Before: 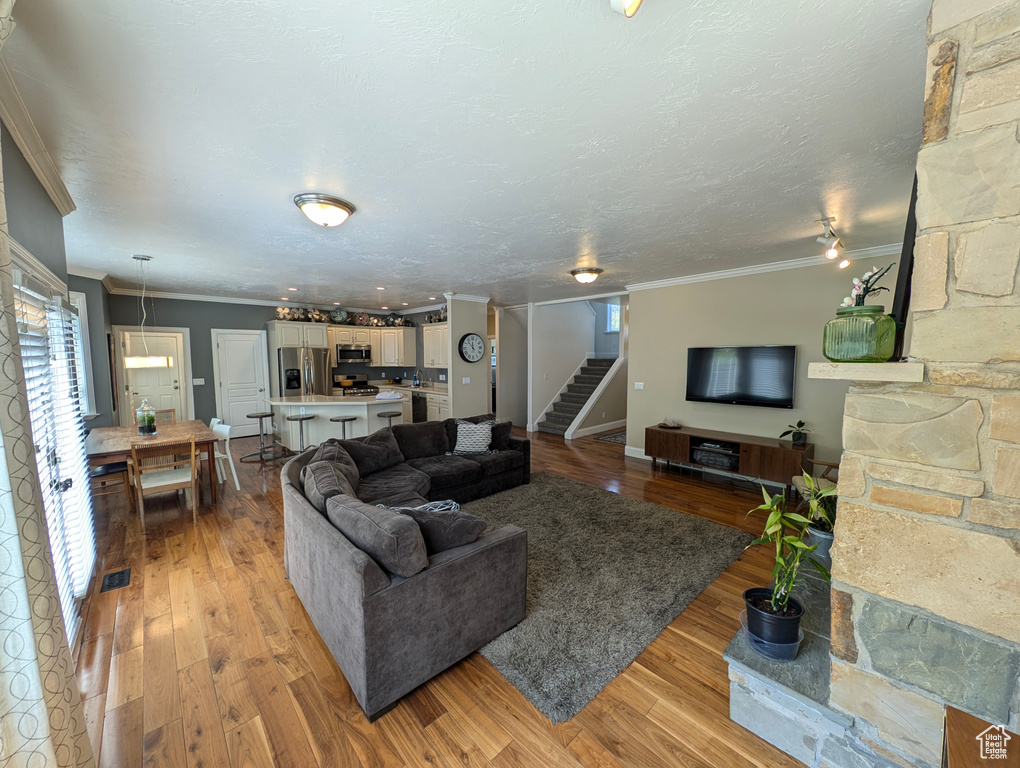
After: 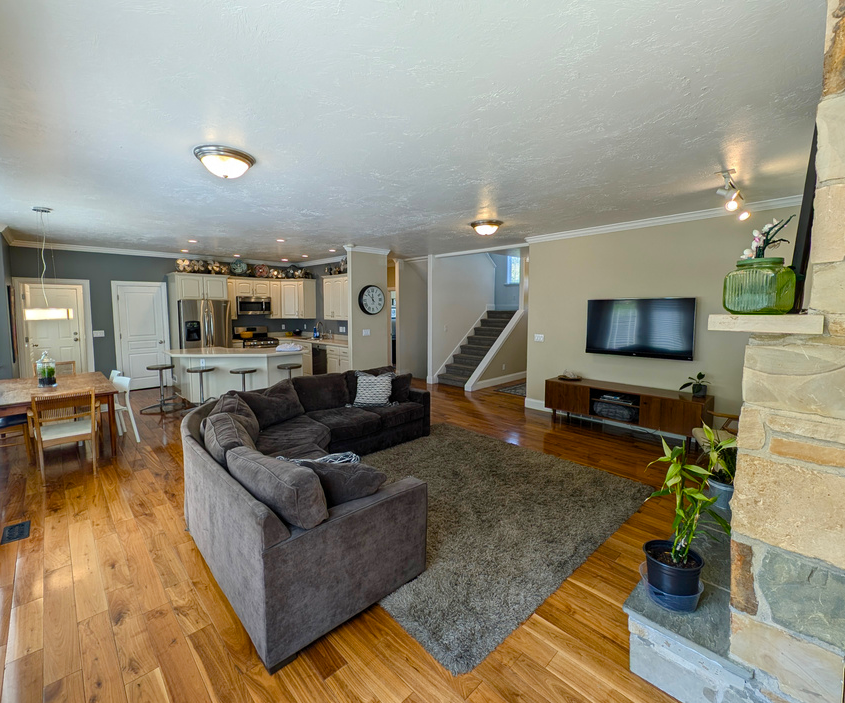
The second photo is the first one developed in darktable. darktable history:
crop: left 9.807%, top 6.259%, right 7.334%, bottom 2.177%
color balance rgb: perceptual saturation grading › global saturation 20%, perceptual saturation grading › highlights -25%, perceptual saturation grading › shadows 50%
